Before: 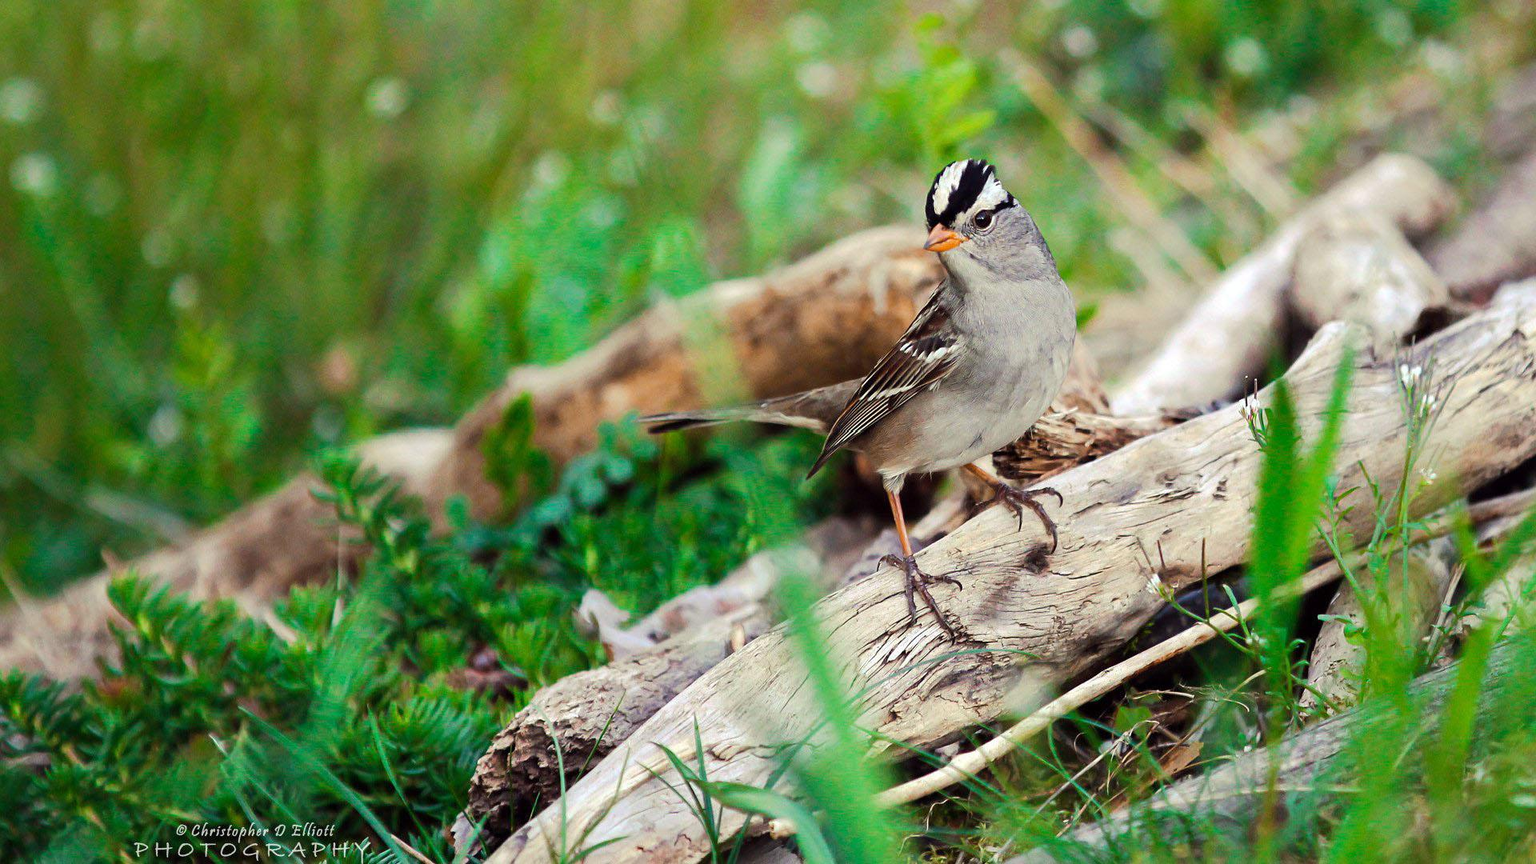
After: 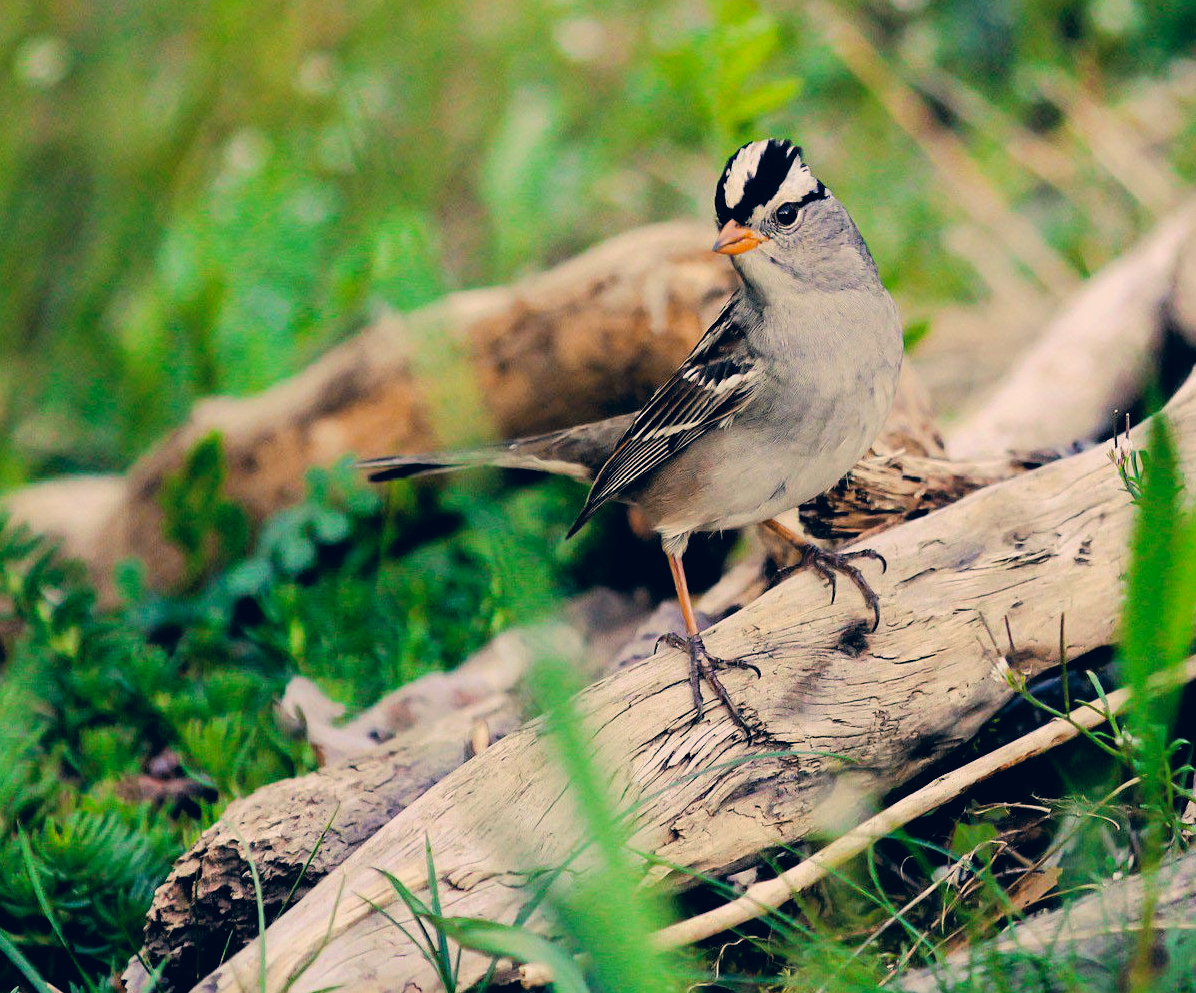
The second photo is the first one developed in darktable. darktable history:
crop and rotate: left 23.022%, top 5.629%, right 14.658%, bottom 2.366%
filmic rgb: black relative exposure -7.74 EV, white relative exposure 4.41 EV, hardness 3.75, latitude 50.06%, contrast 1.101
tone equalizer: edges refinement/feathering 500, mask exposure compensation -1.57 EV, preserve details no
color correction: highlights a* 10.34, highlights b* 14.86, shadows a* -9.94, shadows b* -15.07
